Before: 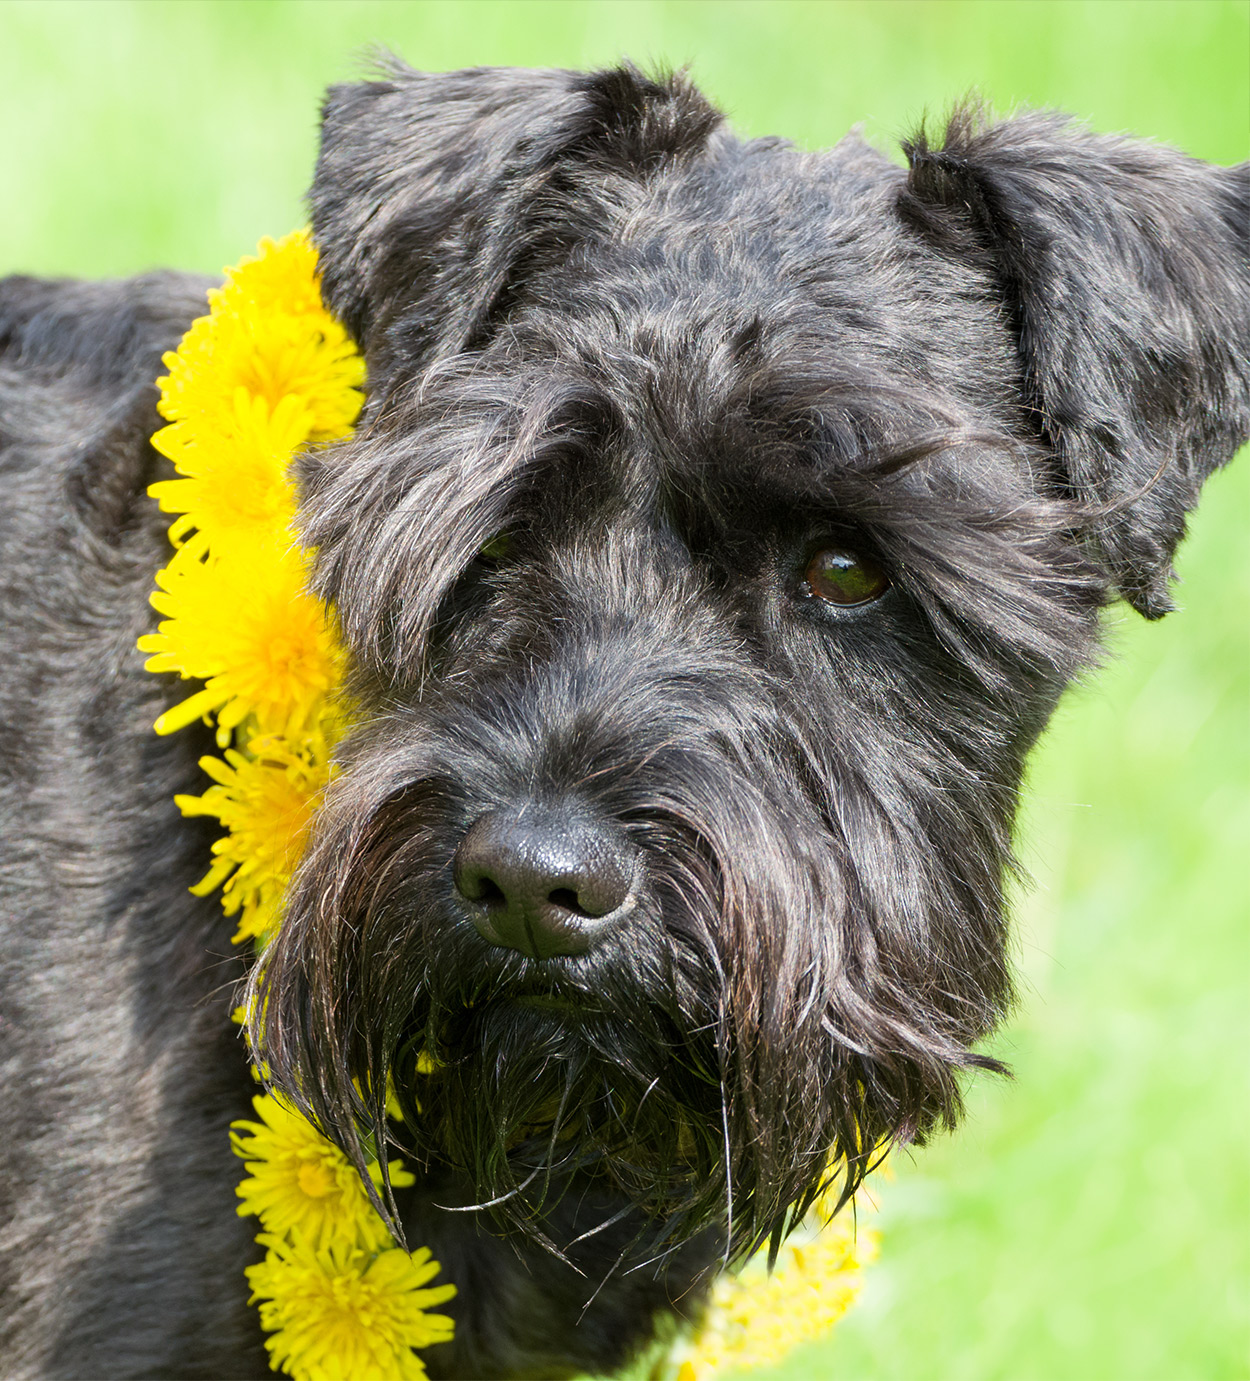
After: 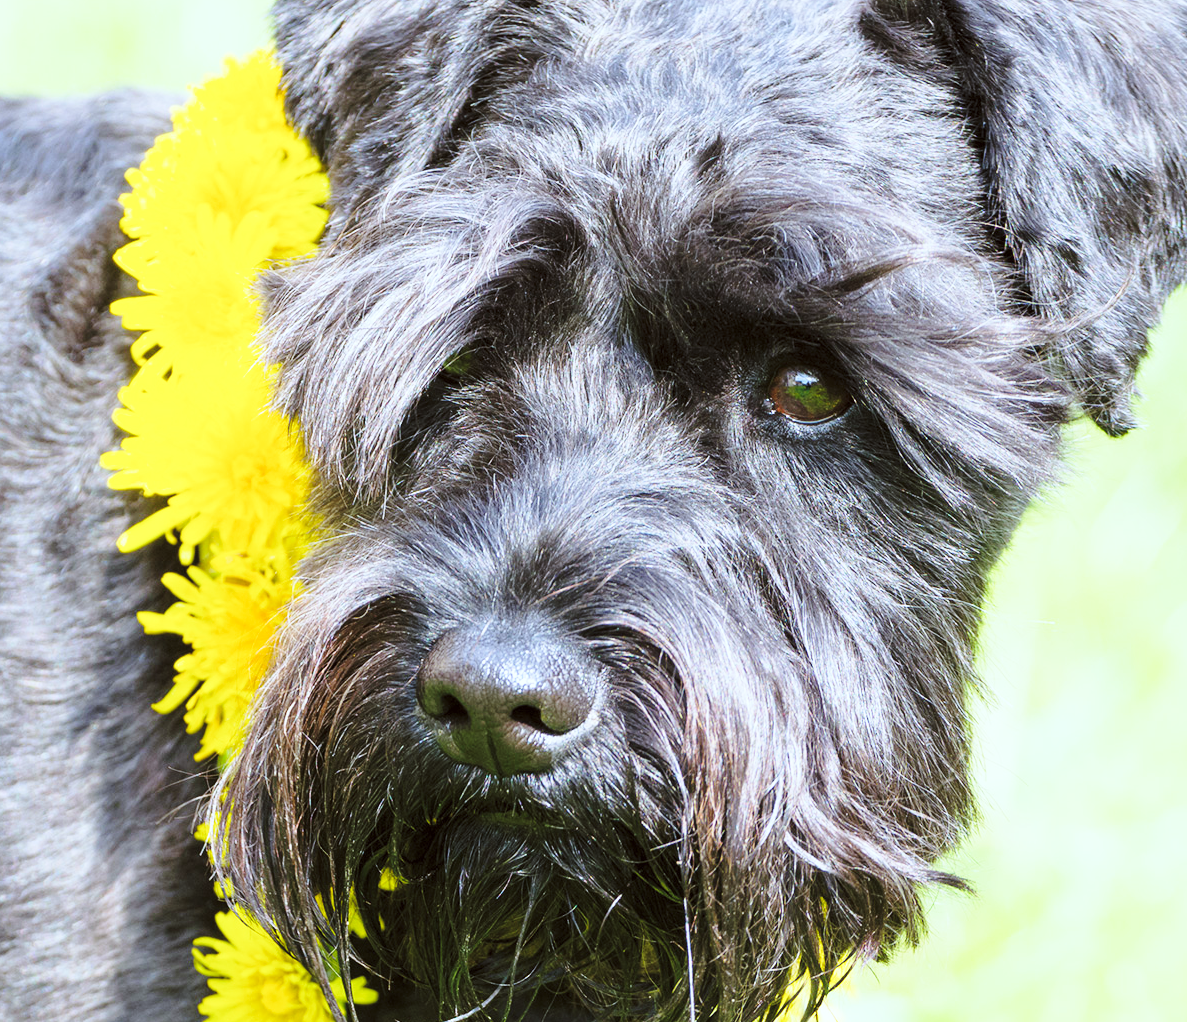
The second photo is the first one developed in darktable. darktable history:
white balance: red 0.967, blue 1.119, emerald 0.756
contrast brightness saturation: brightness 0.13
base curve: curves: ch0 [(0, 0) (0.028, 0.03) (0.121, 0.232) (0.46, 0.748) (0.859, 0.968) (1, 1)], preserve colors none
color correction: highlights a* -2.73, highlights b* -2.09, shadows a* 2.41, shadows b* 2.73
crop and rotate: left 2.991%, top 13.302%, right 1.981%, bottom 12.636%
